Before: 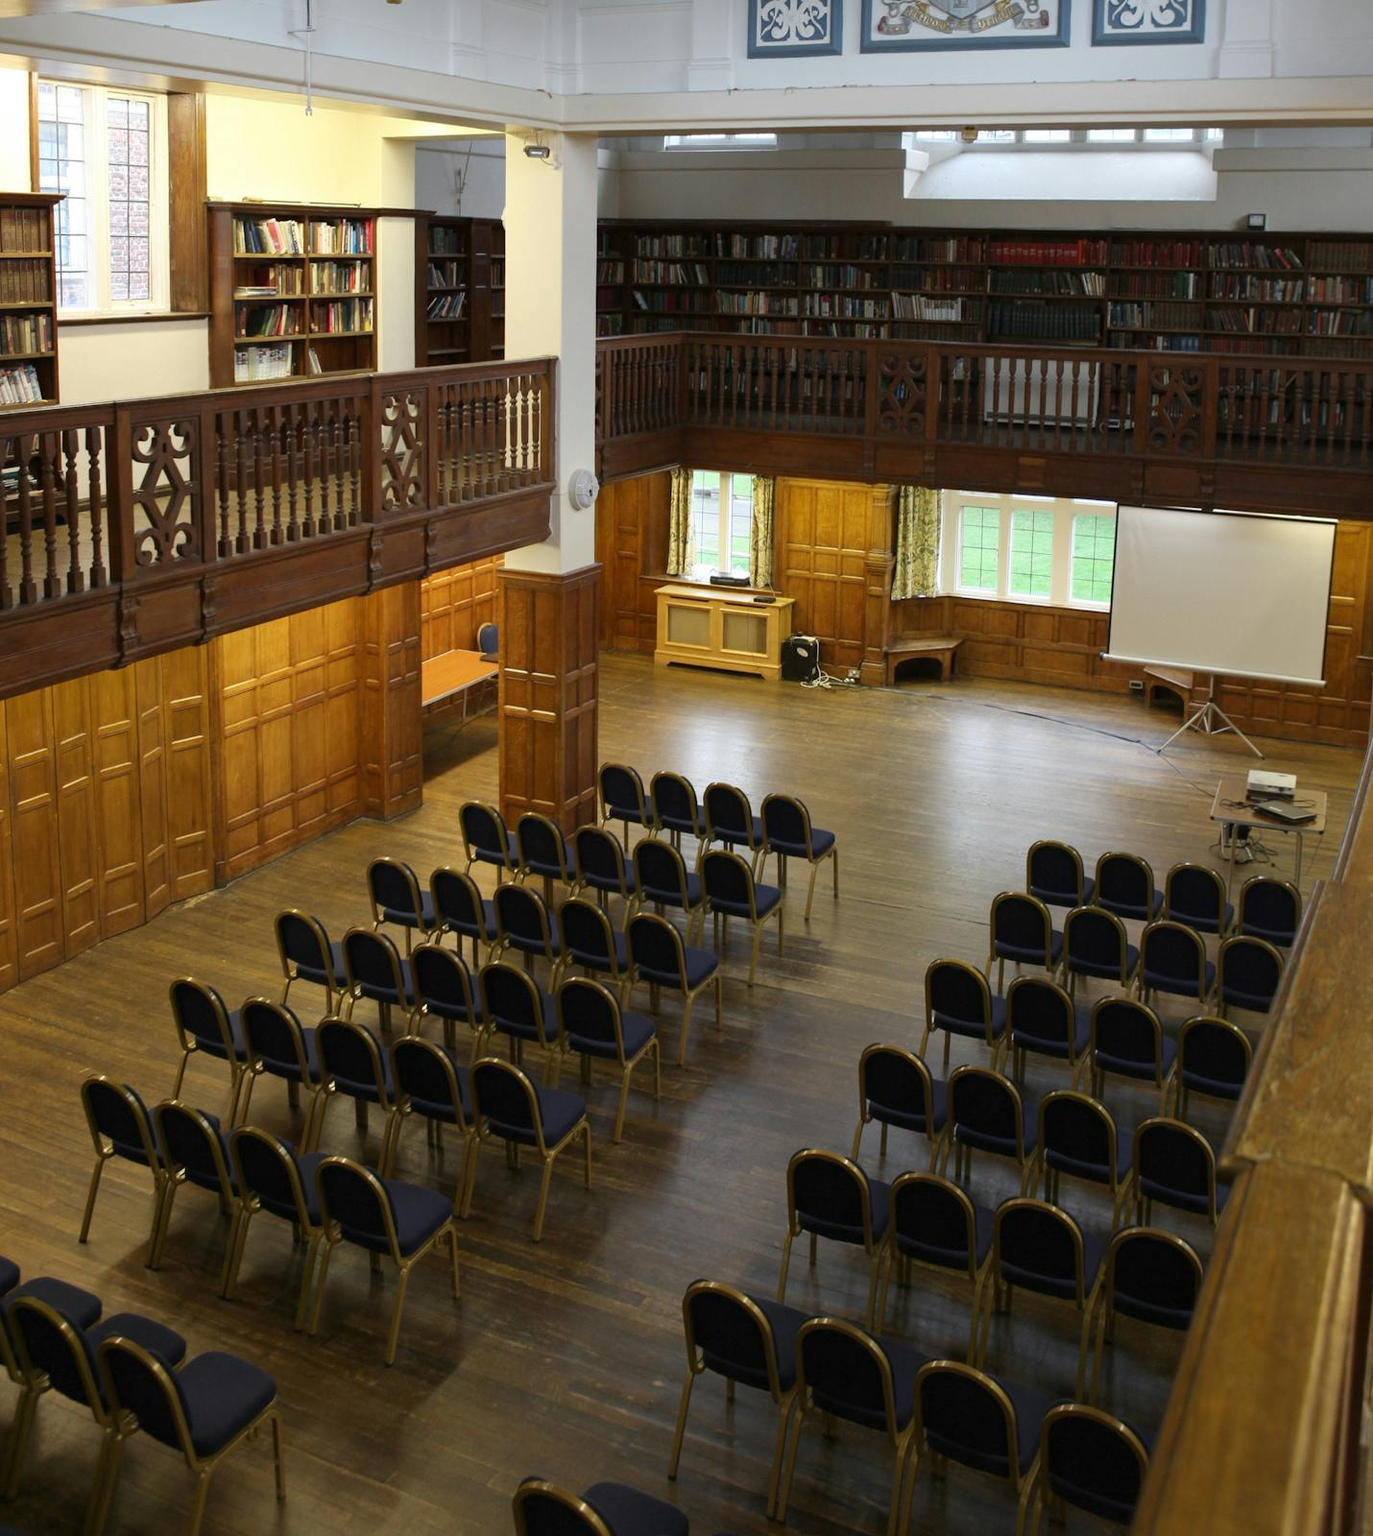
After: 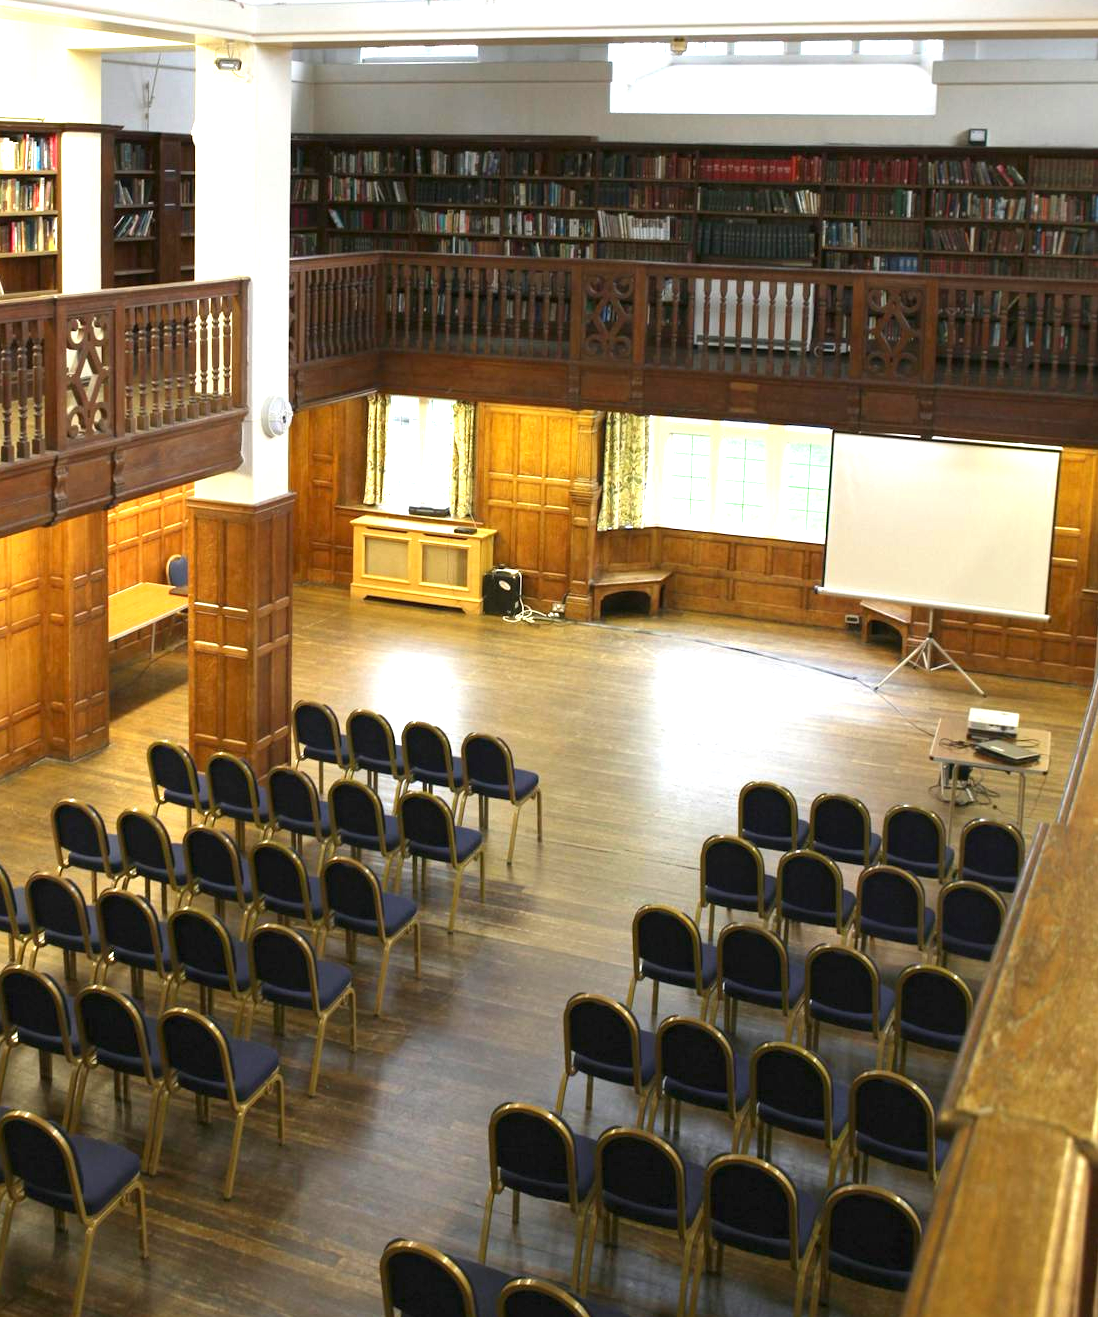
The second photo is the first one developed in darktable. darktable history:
crop: left 23.205%, top 5.899%, bottom 11.758%
exposure: black level correction 0, exposure 1.2 EV, compensate highlight preservation false
